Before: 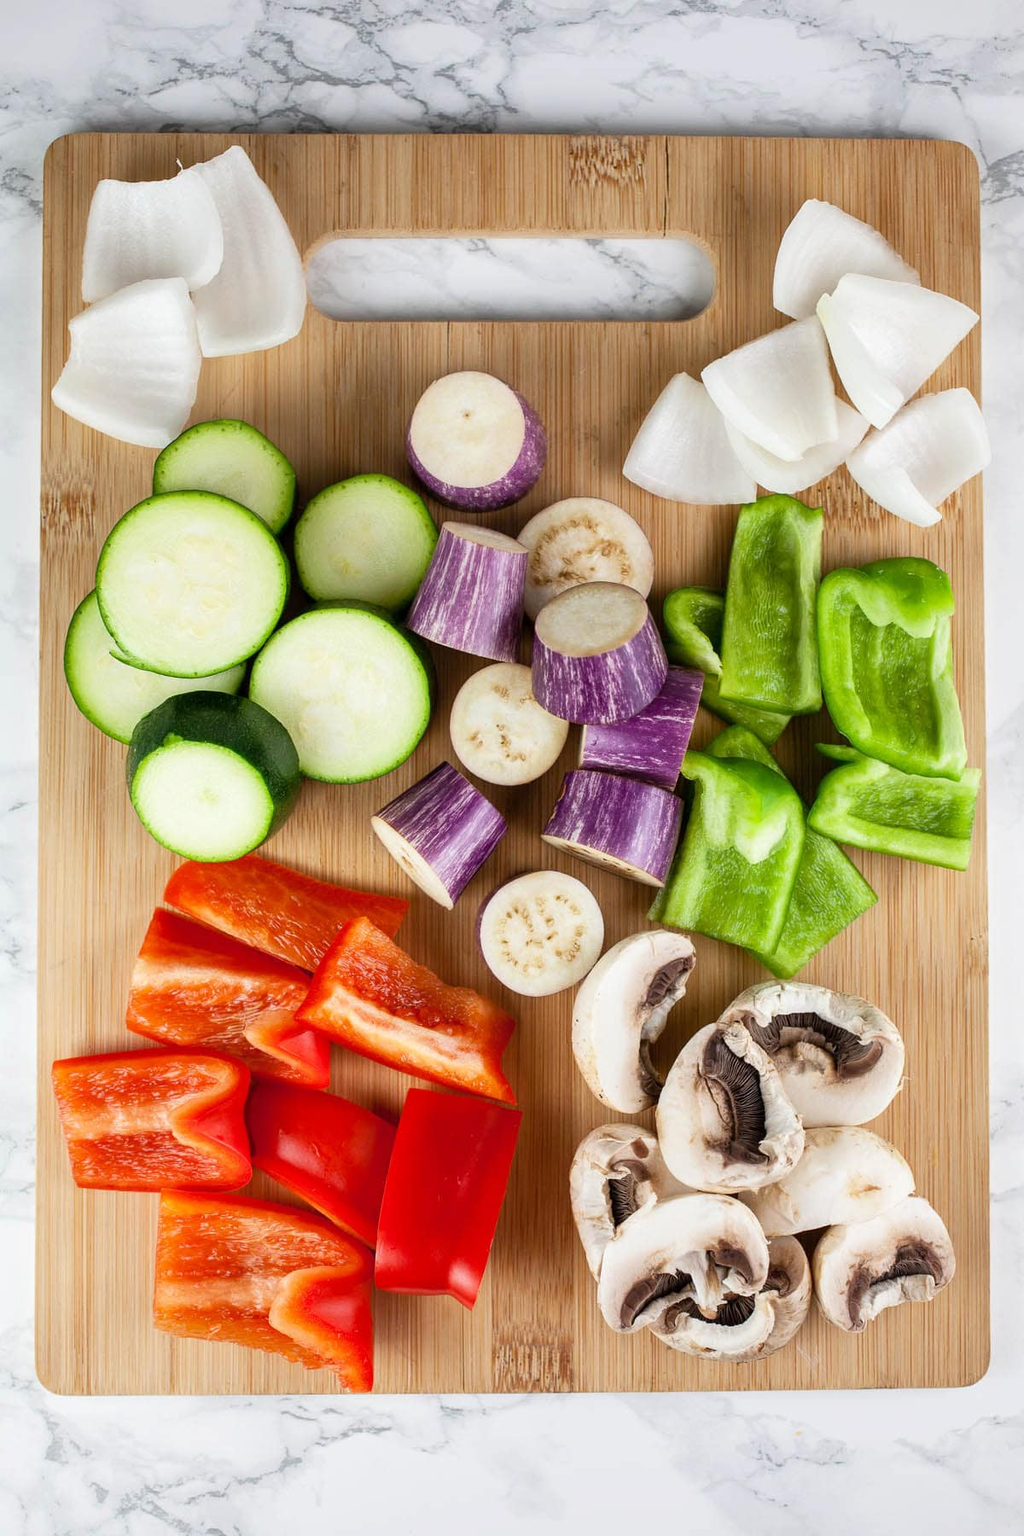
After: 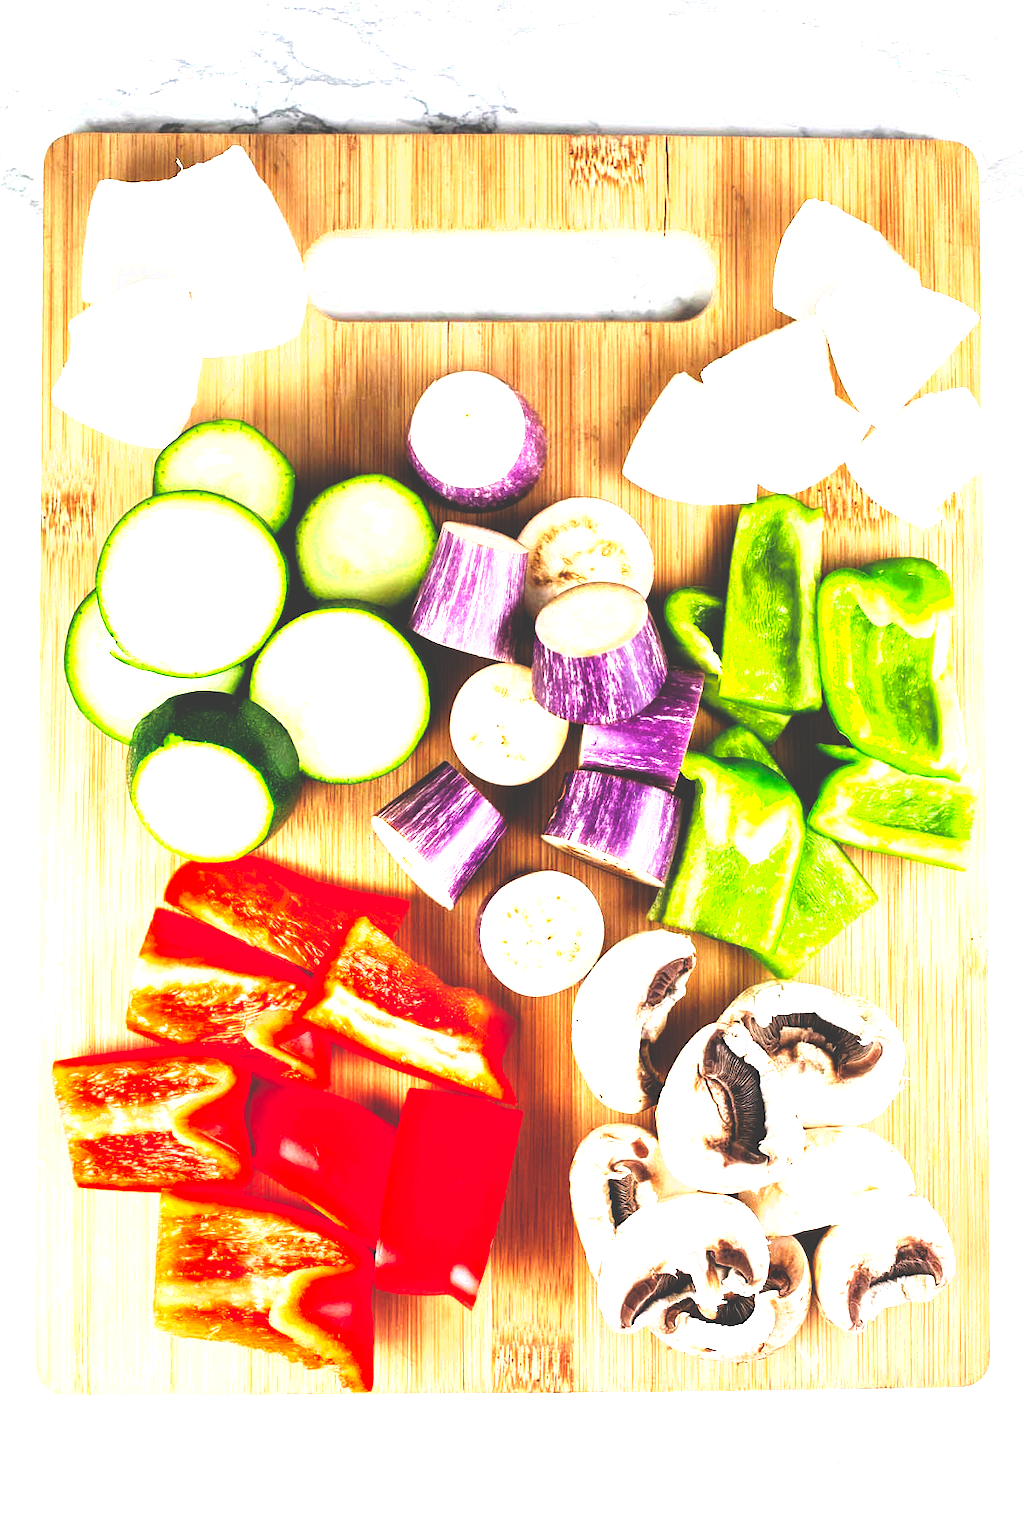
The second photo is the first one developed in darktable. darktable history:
base curve: curves: ch0 [(0, 0.036) (0.083, 0.04) (0.804, 1)], preserve colors none
exposure: black level correction -0.023, exposure 1.397 EV, compensate exposure bias true, compensate highlight preservation false
color correction: highlights a* -0.127, highlights b* 0.128
